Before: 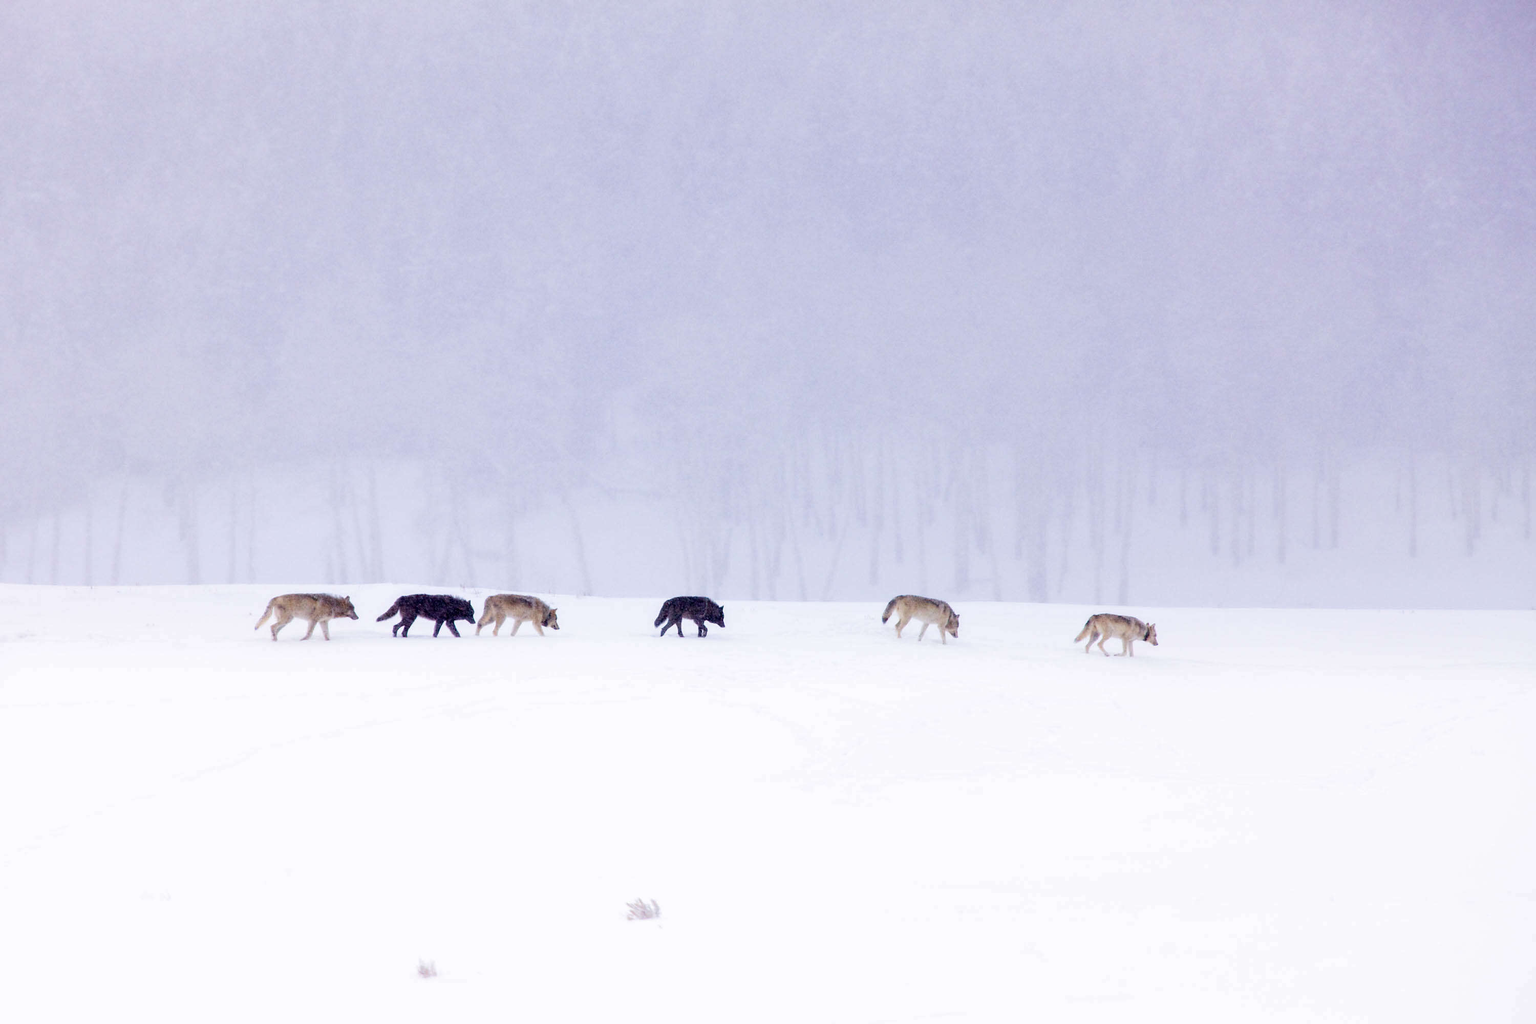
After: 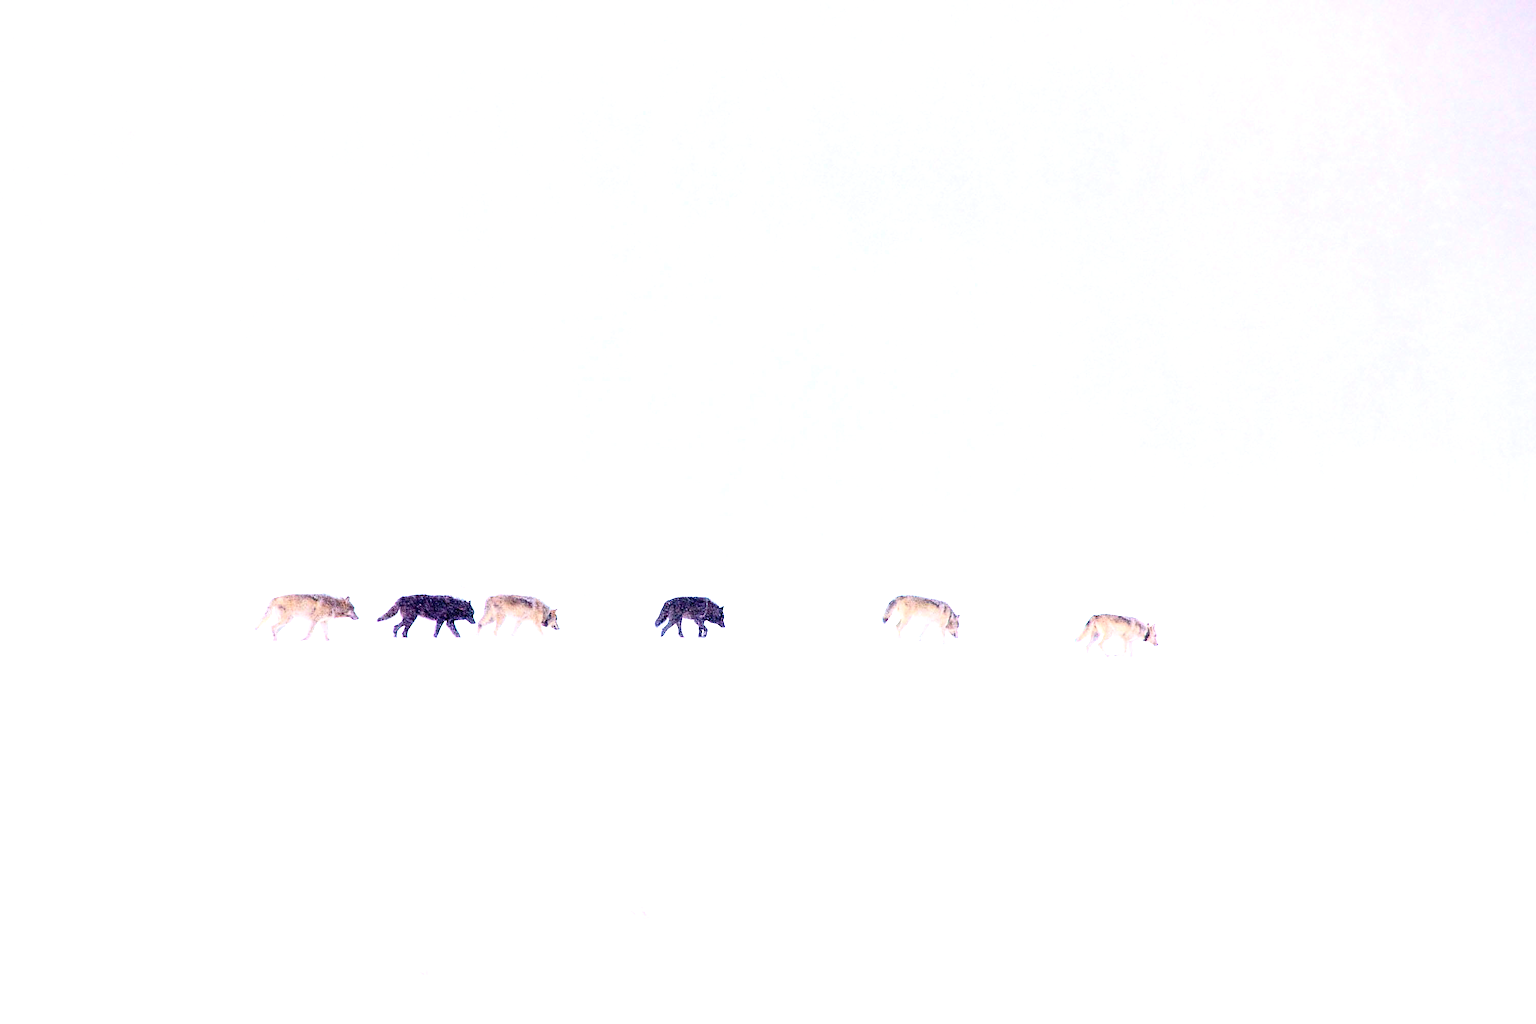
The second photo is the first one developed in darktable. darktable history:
sharpen: amount 0.49
exposure: exposure 0.941 EV, compensate exposure bias true, compensate highlight preservation false
contrast brightness saturation: contrast 0.196, brightness 0.166, saturation 0.216
